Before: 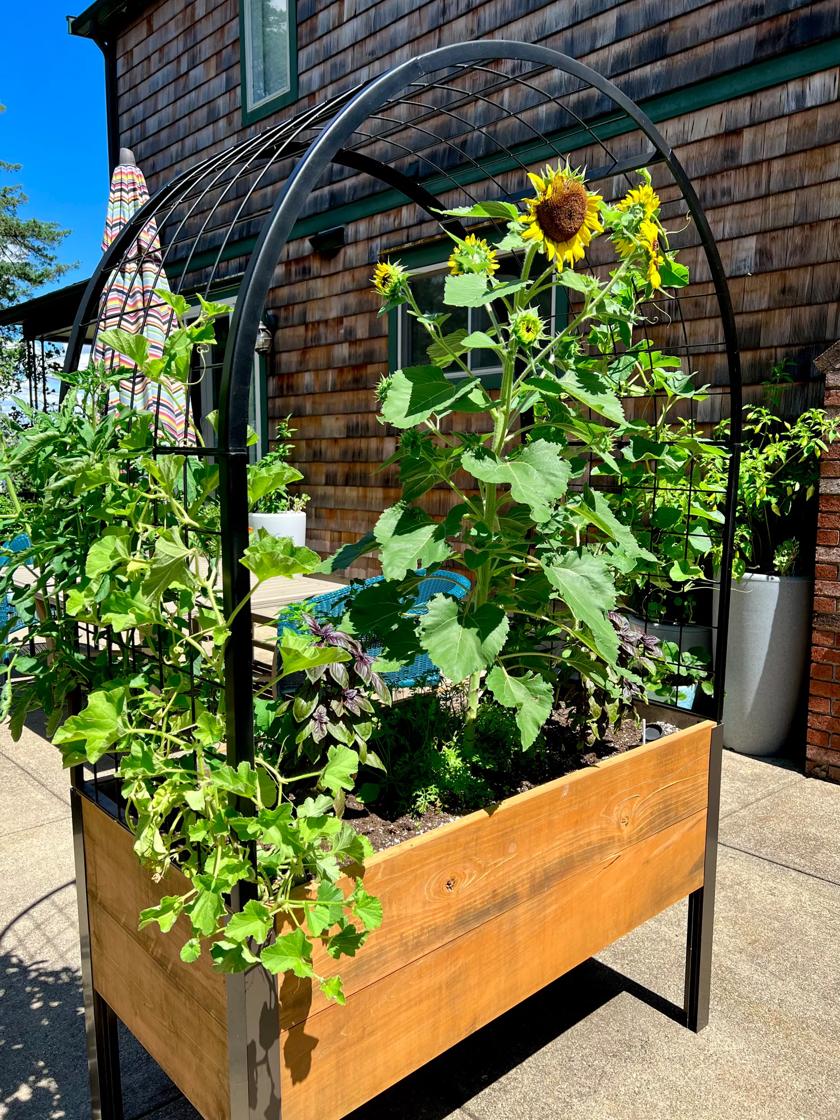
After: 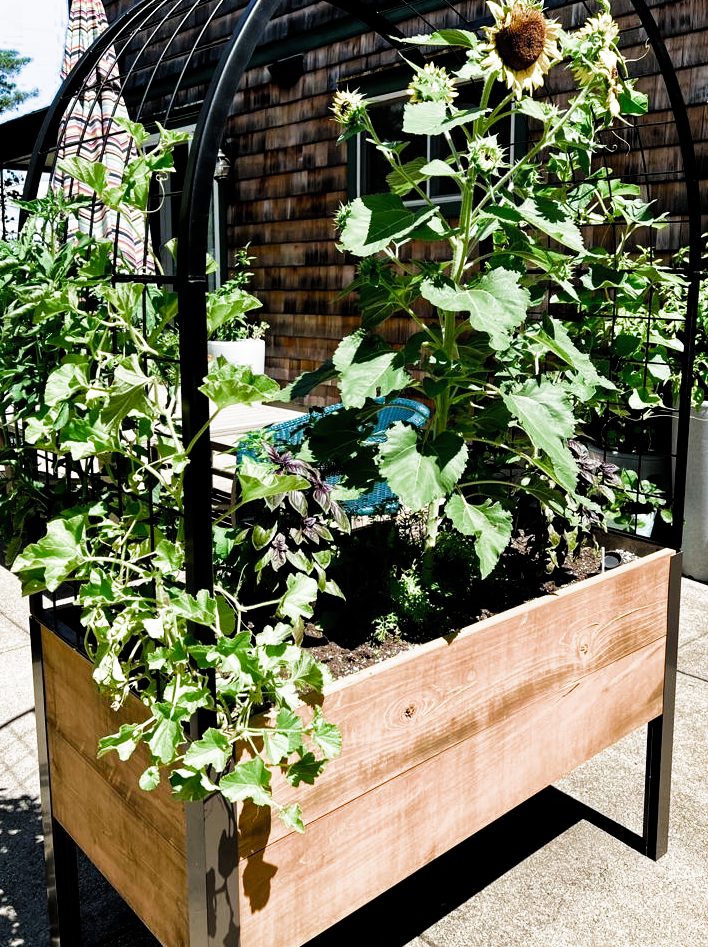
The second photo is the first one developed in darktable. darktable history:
crop and rotate: left 4.973%, top 15.415%, right 10.705%
filmic rgb: black relative exposure -6.39 EV, white relative exposure 2.43 EV, threshold 3.02 EV, target white luminance 99.898%, hardness 5.28, latitude 0.687%, contrast 1.419, highlights saturation mix 3.37%, color science v4 (2020), enable highlight reconstruction true
